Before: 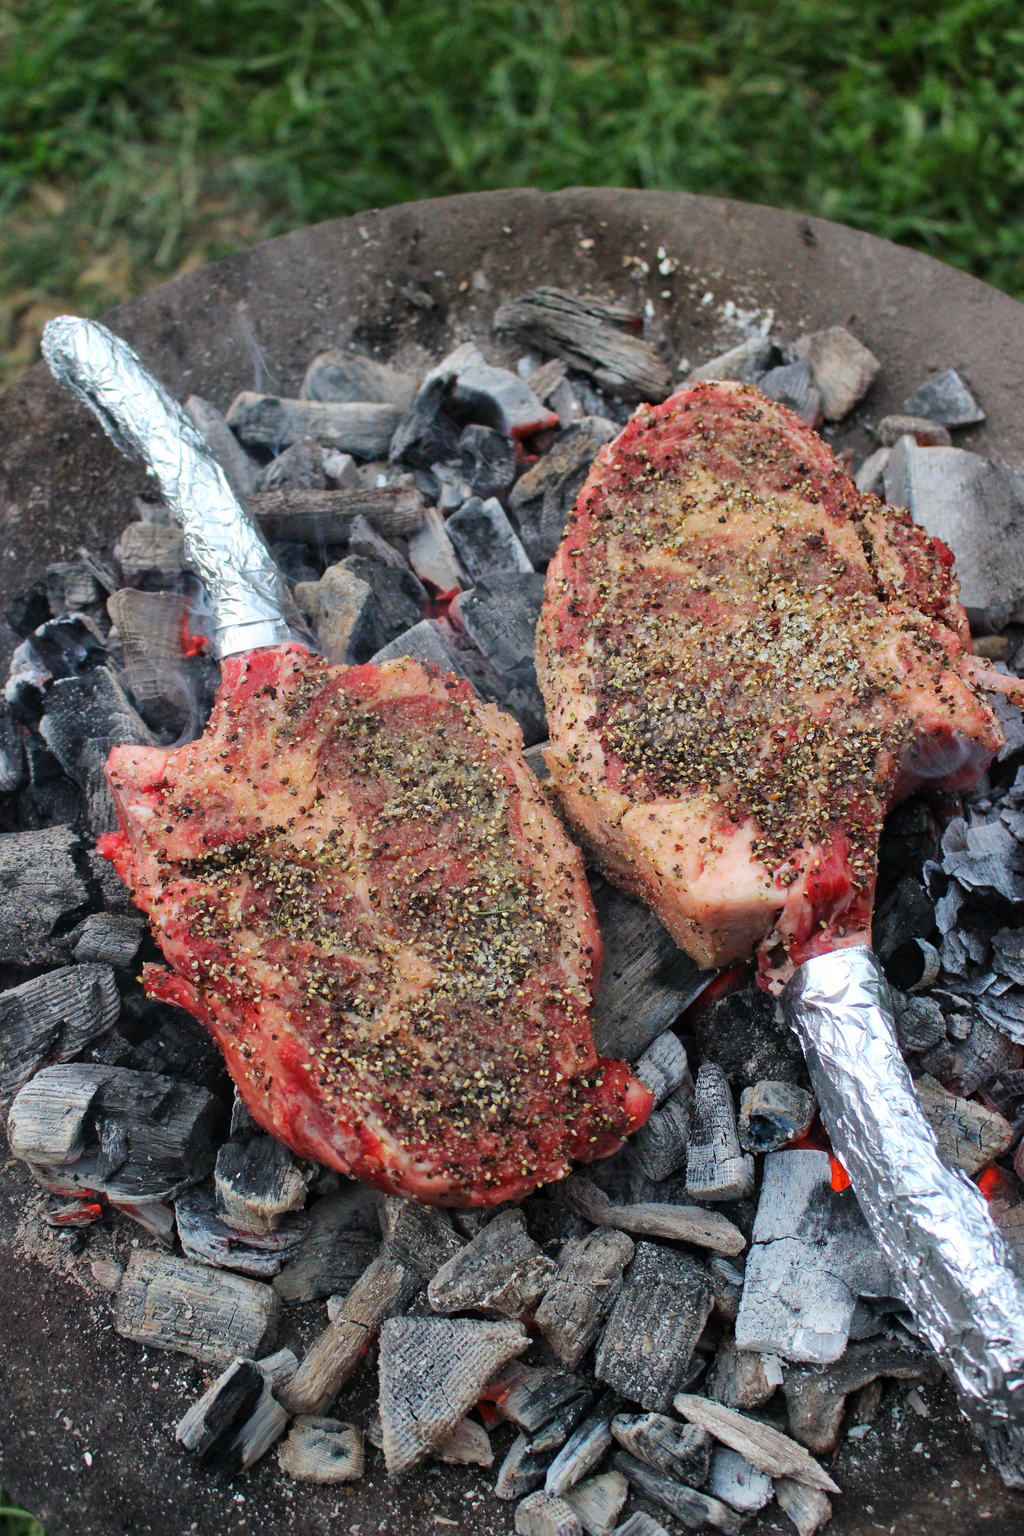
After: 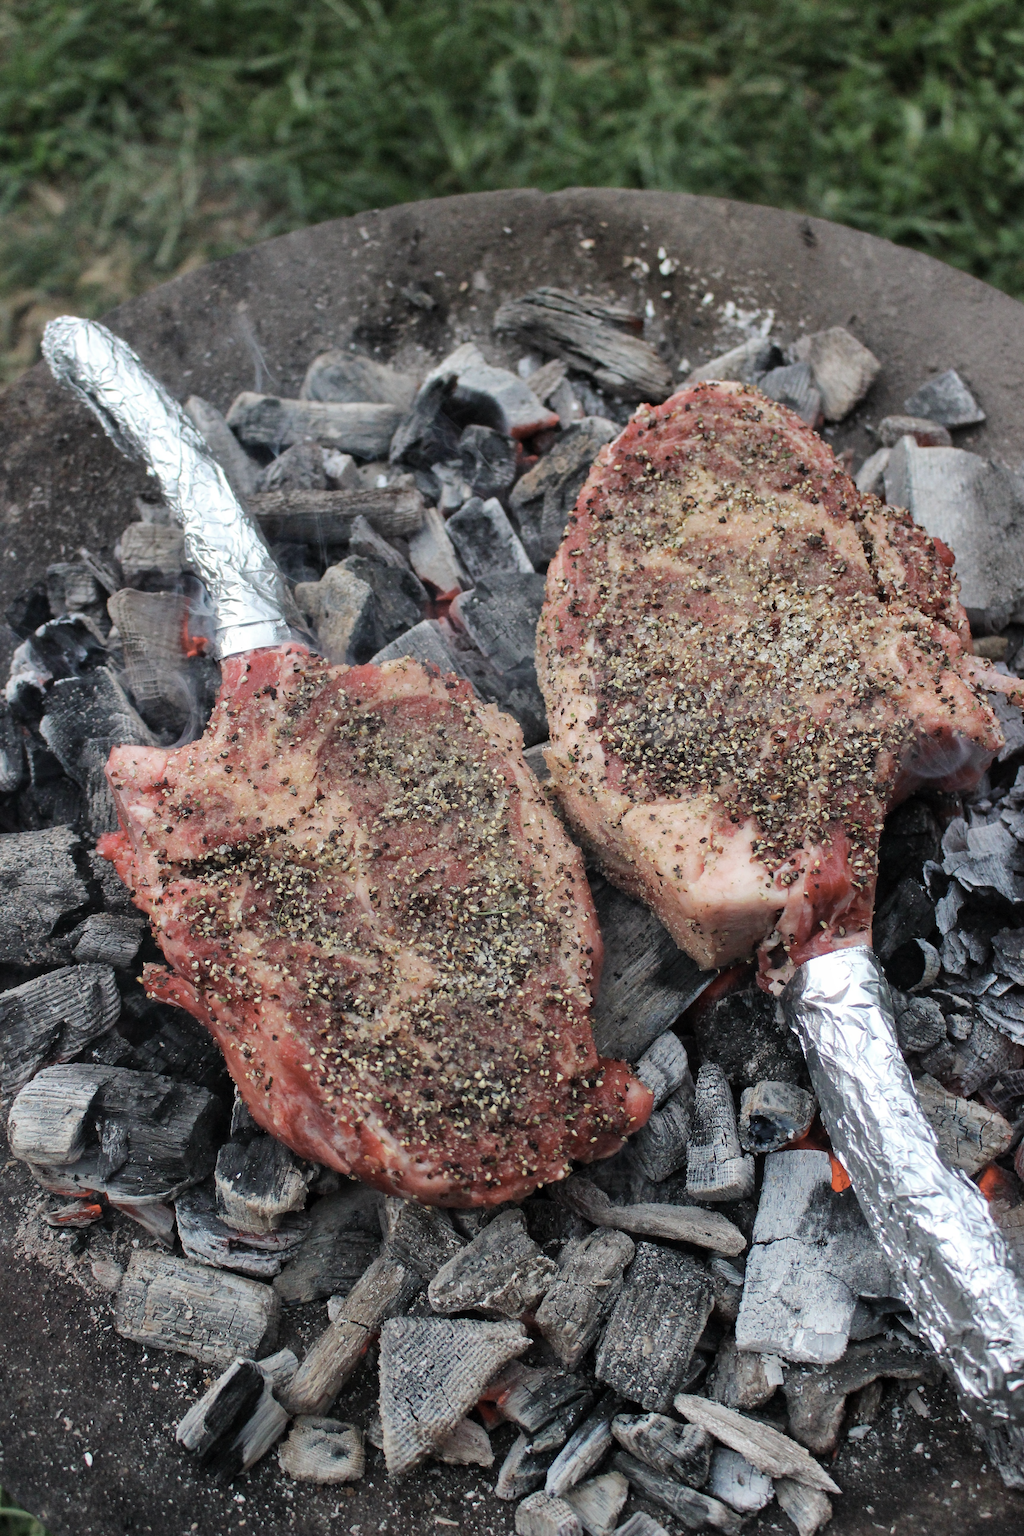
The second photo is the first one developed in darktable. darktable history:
color correction: highlights b* 0.043, saturation 0.608
exposure: compensate exposure bias true, compensate highlight preservation false
